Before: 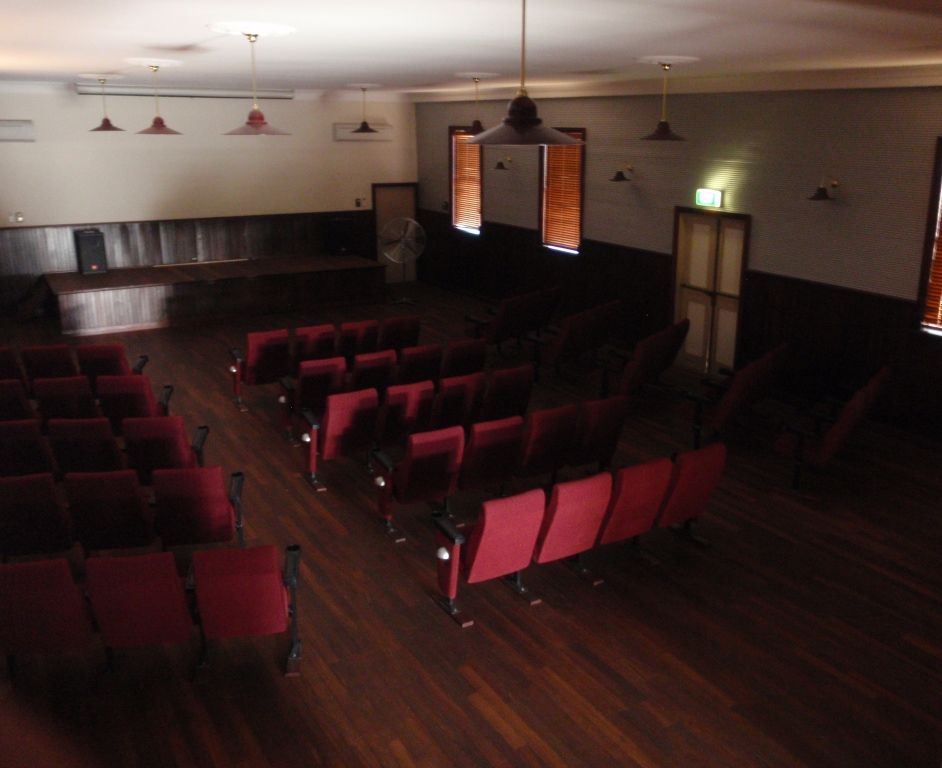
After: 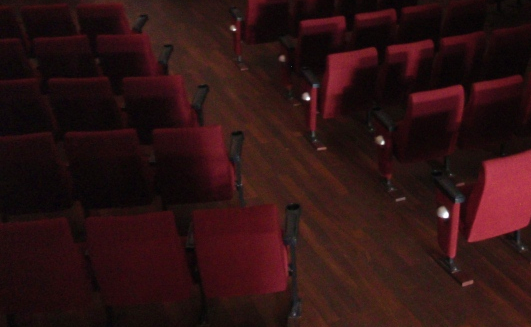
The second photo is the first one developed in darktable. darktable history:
crop: top 44.483%, right 43.593%, bottom 12.892%
velvia: on, module defaults
